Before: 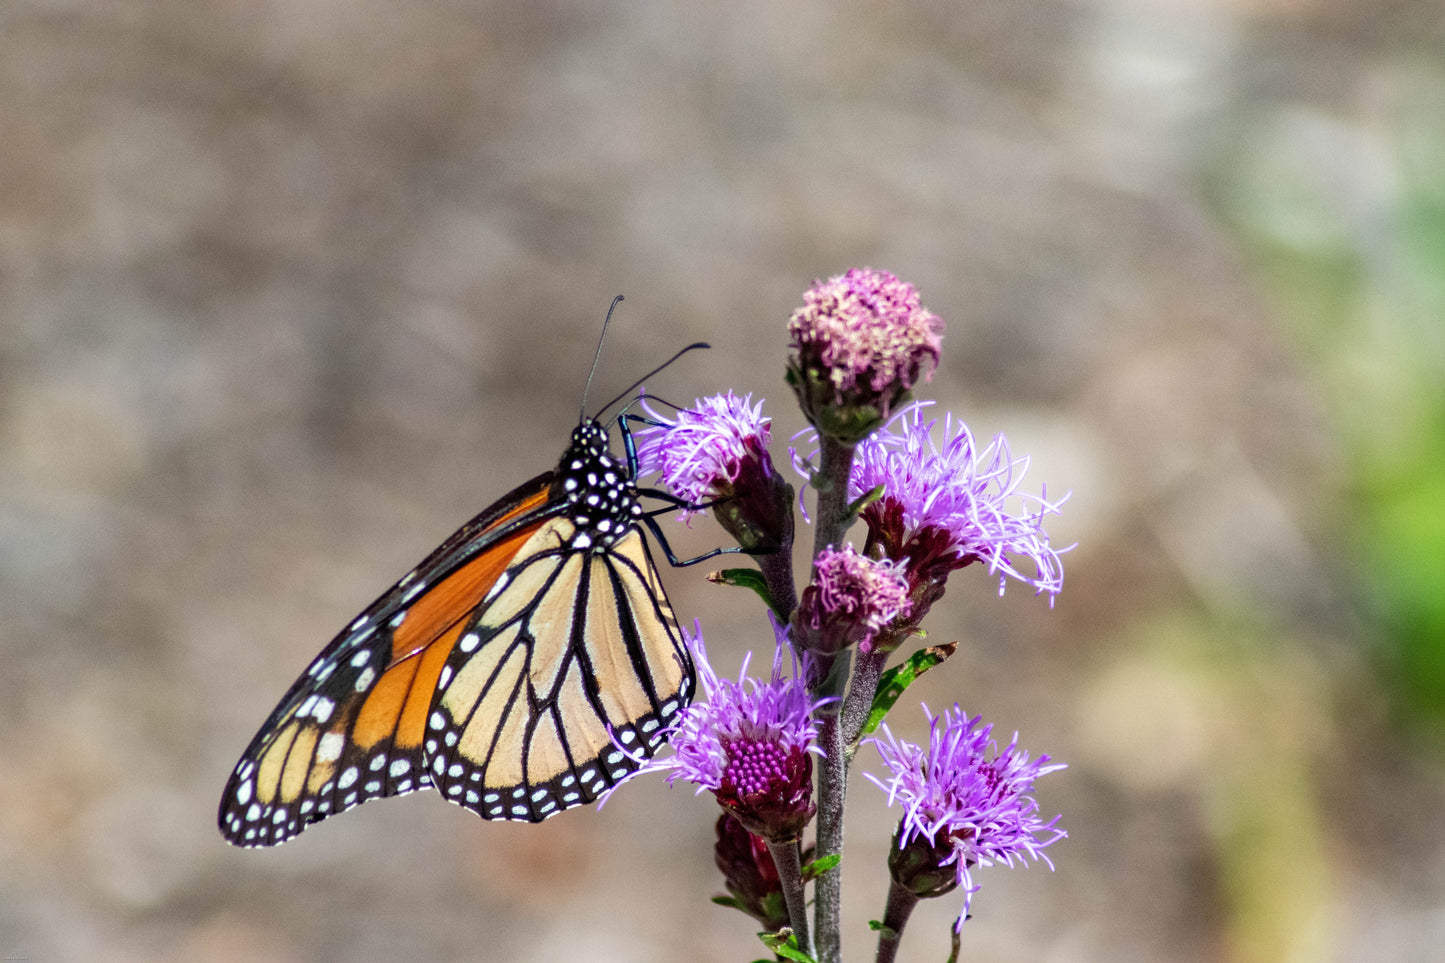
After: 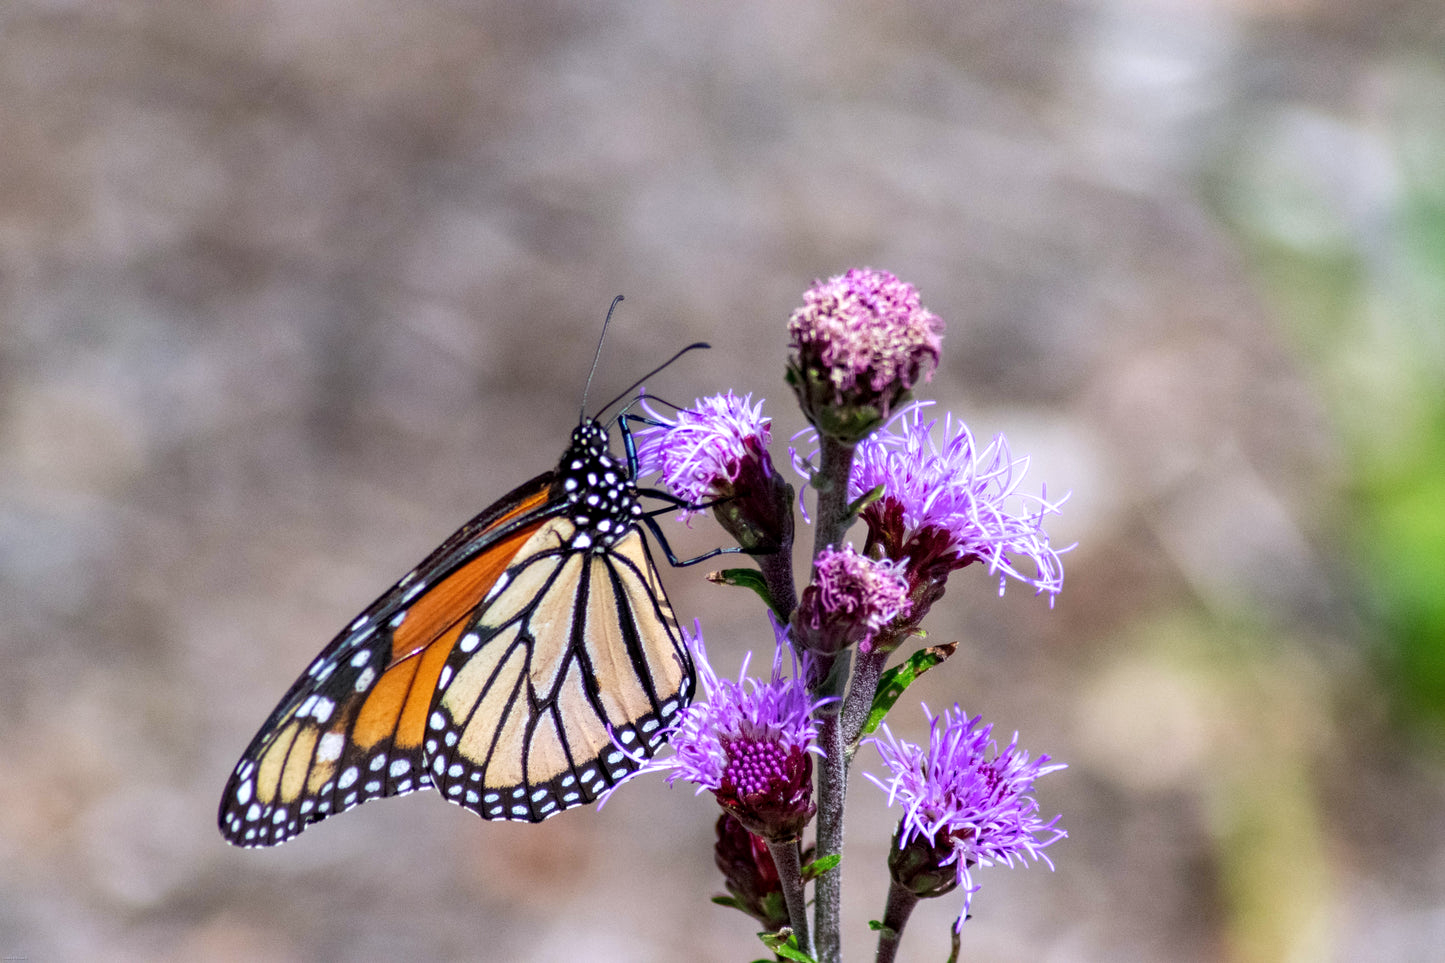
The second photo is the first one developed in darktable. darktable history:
white balance: red 1.004, blue 1.096
local contrast: highlights 100%, shadows 100%, detail 120%, midtone range 0.2
